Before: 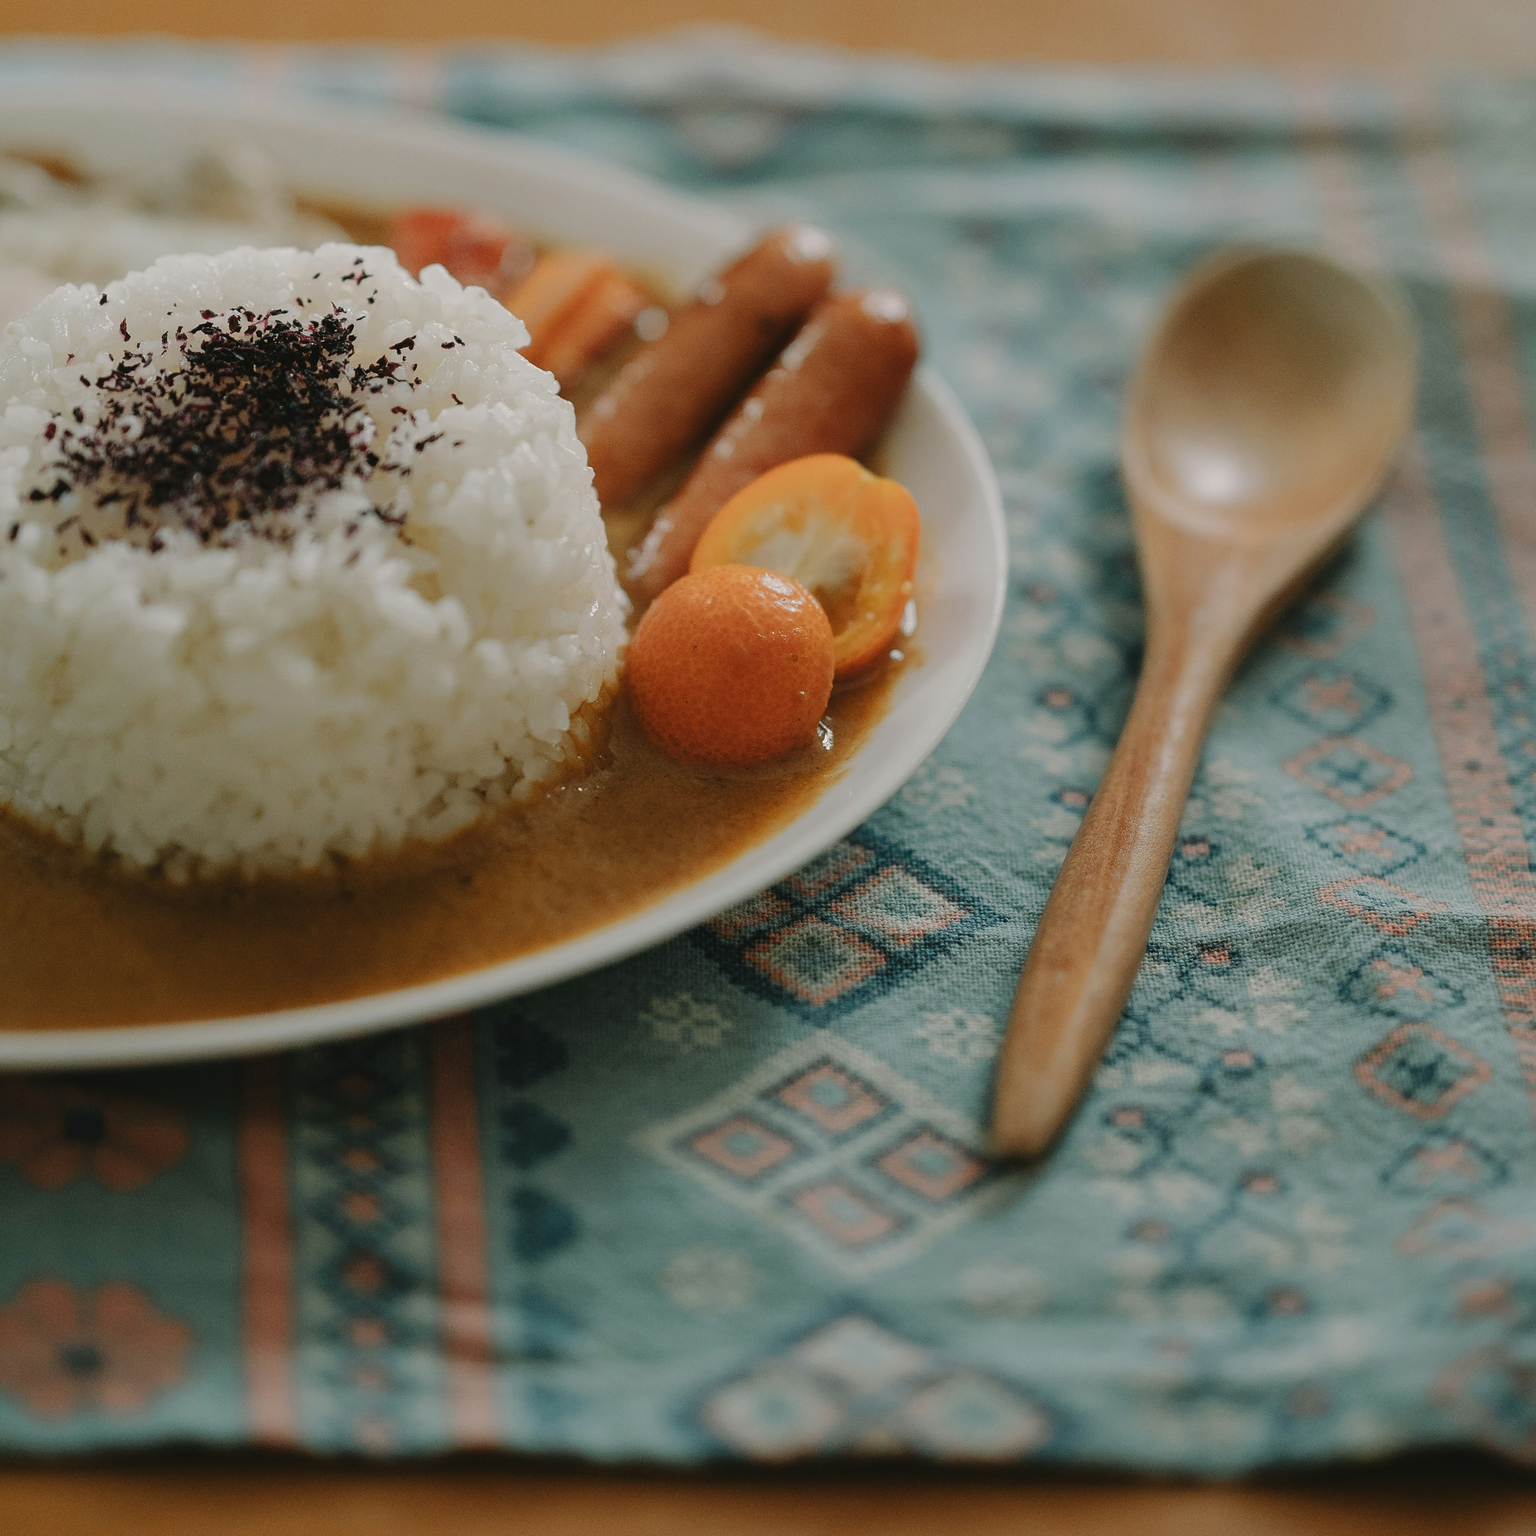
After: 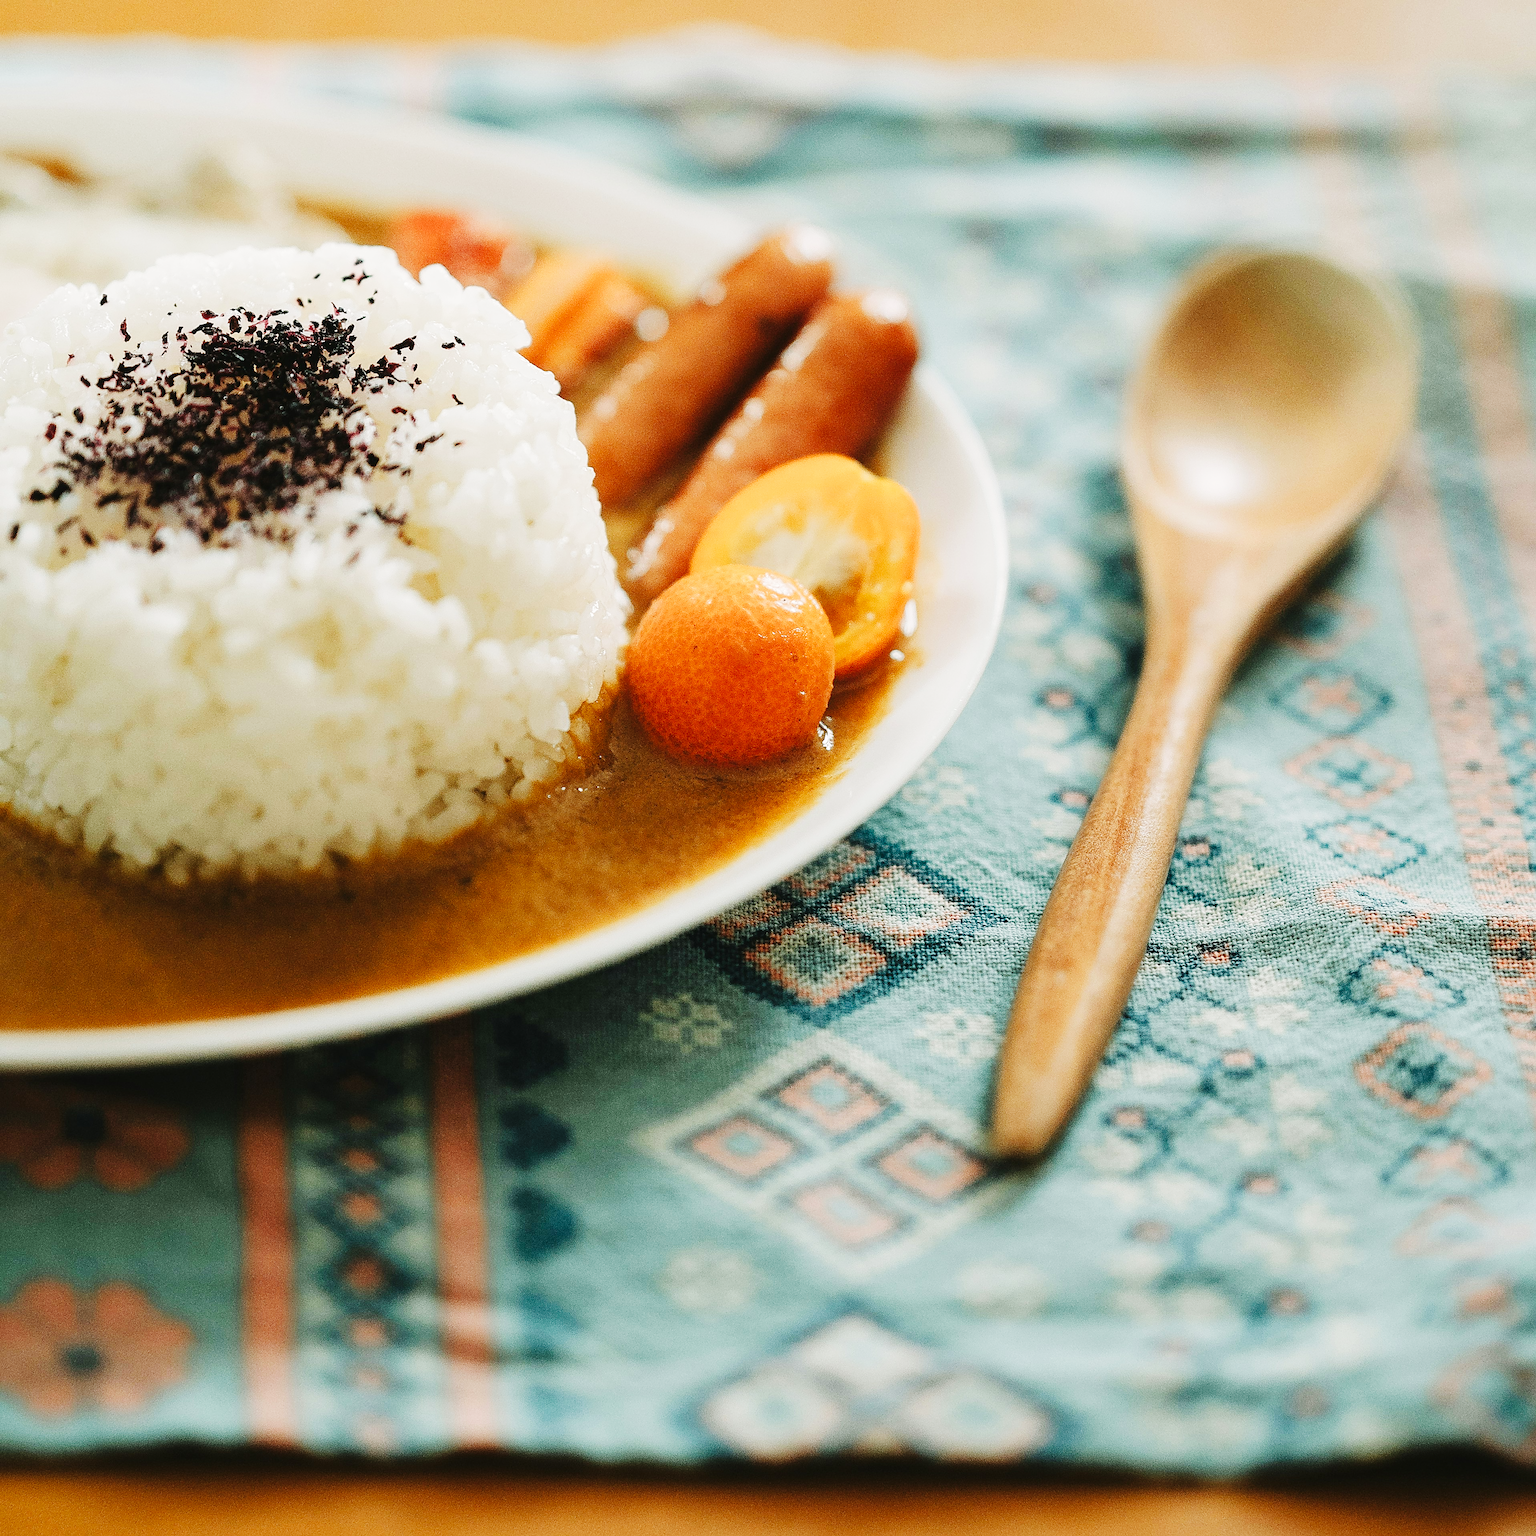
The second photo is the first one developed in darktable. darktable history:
base curve: curves: ch0 [(0, 0.003) (0.001, 0.002) (0.006, 0.004) (0.02, 0.022) (0.048, 0.086) (0.094, 0.234) (0.162, 0.431) (0.258, 0.629) (0.385, 0.8) (0.548, 0.918) (0.751, 0.988) (1, 1)], preserve colors none
sharpen: on, module defaults
